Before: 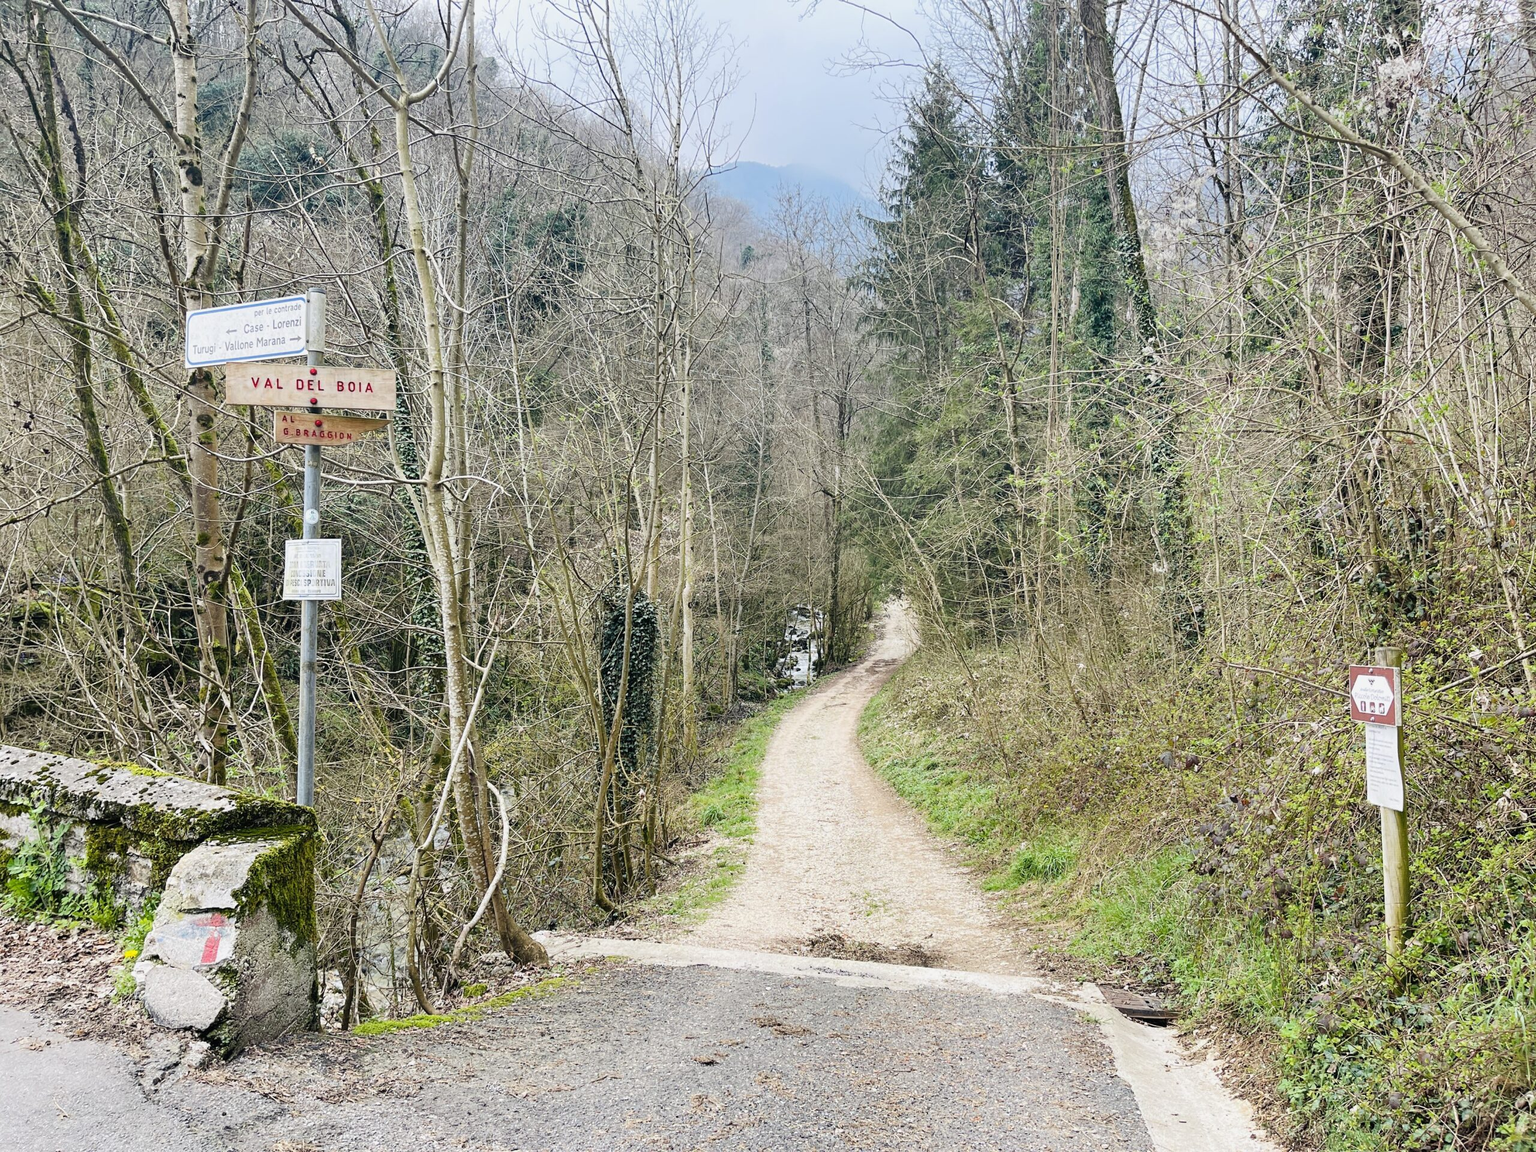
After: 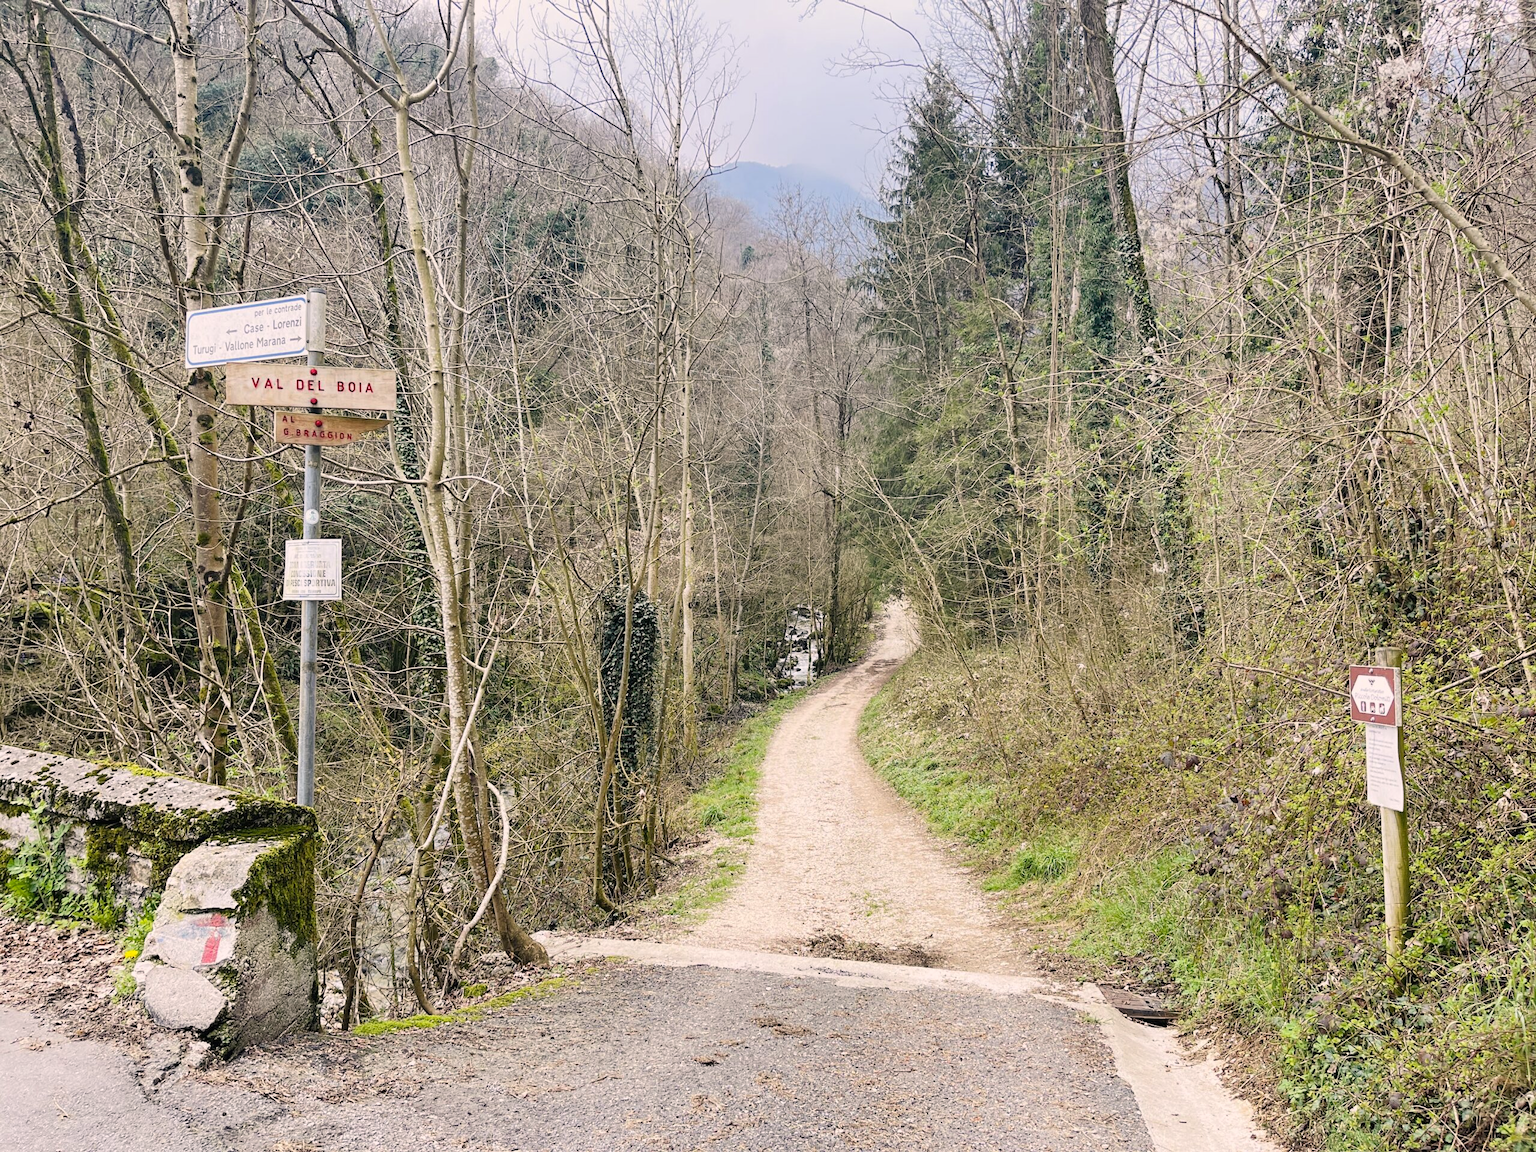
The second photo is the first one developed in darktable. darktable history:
exposure: compensate exposure bias true, compensate highlight preservation false
color correction: highlights a* 6.03, highlights b* 4.88
